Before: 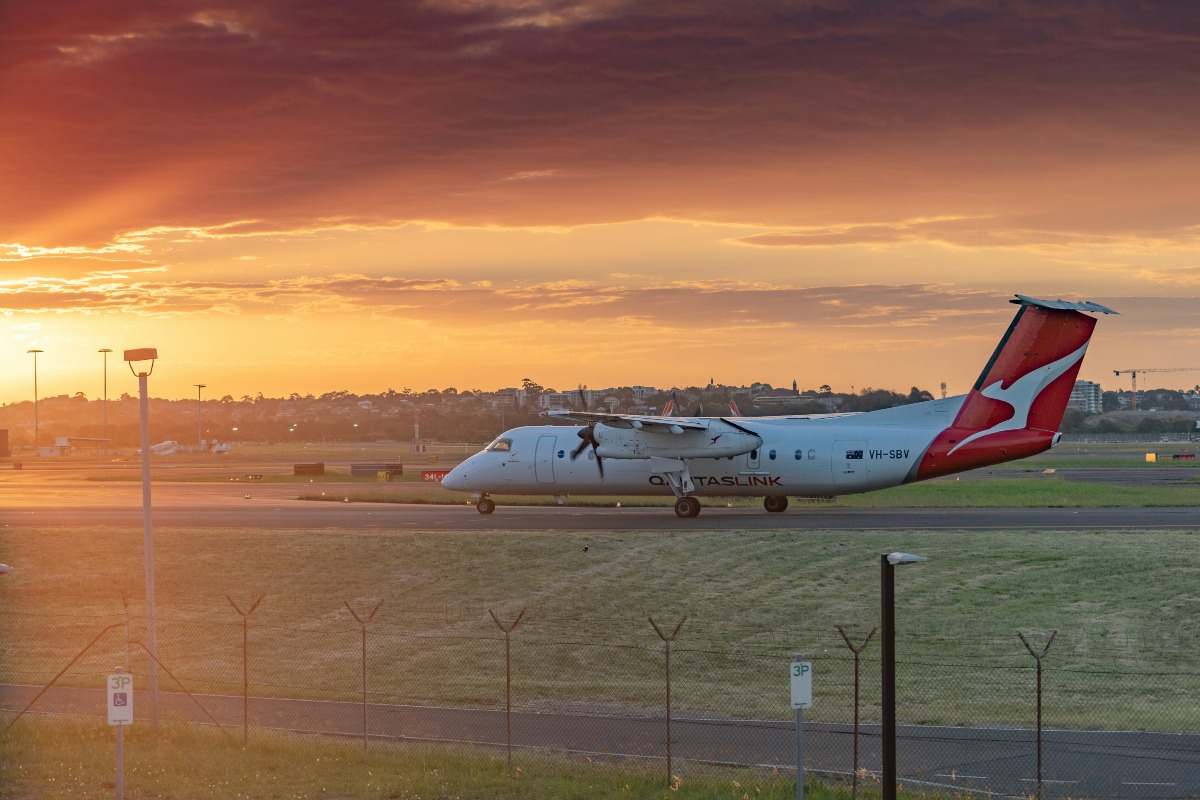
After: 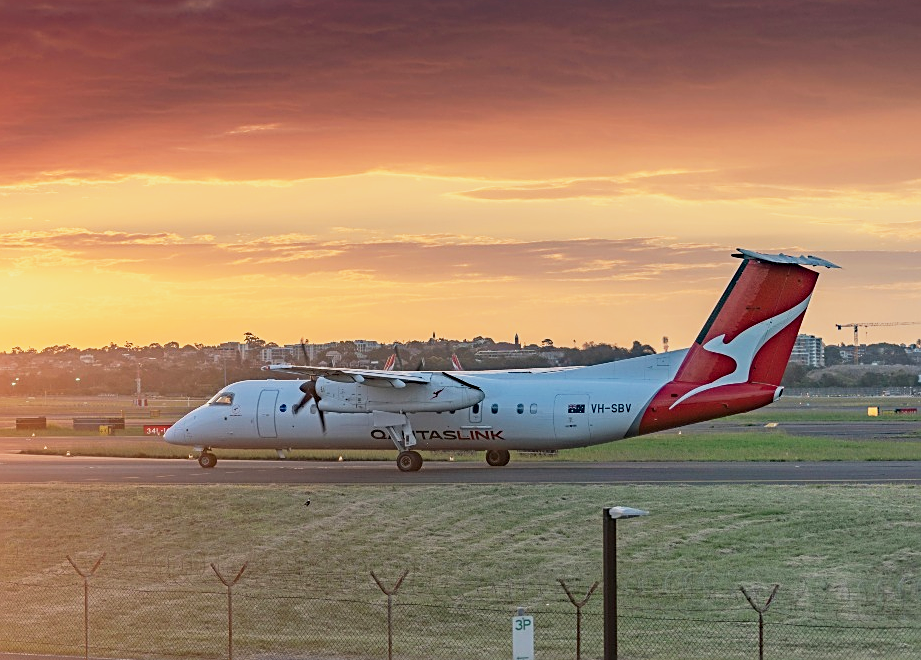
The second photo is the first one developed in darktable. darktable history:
crop: left 23.173%, top 5.855%, bottom 11.542%
base curve: curves: ch0 [(0, 0) (0.088, 0.125) (0.176, 0.251) (0.354, 0.501) (0.613, 0.749) (1, 0.877)], preserve colors none
sharpen: on, module defaults
